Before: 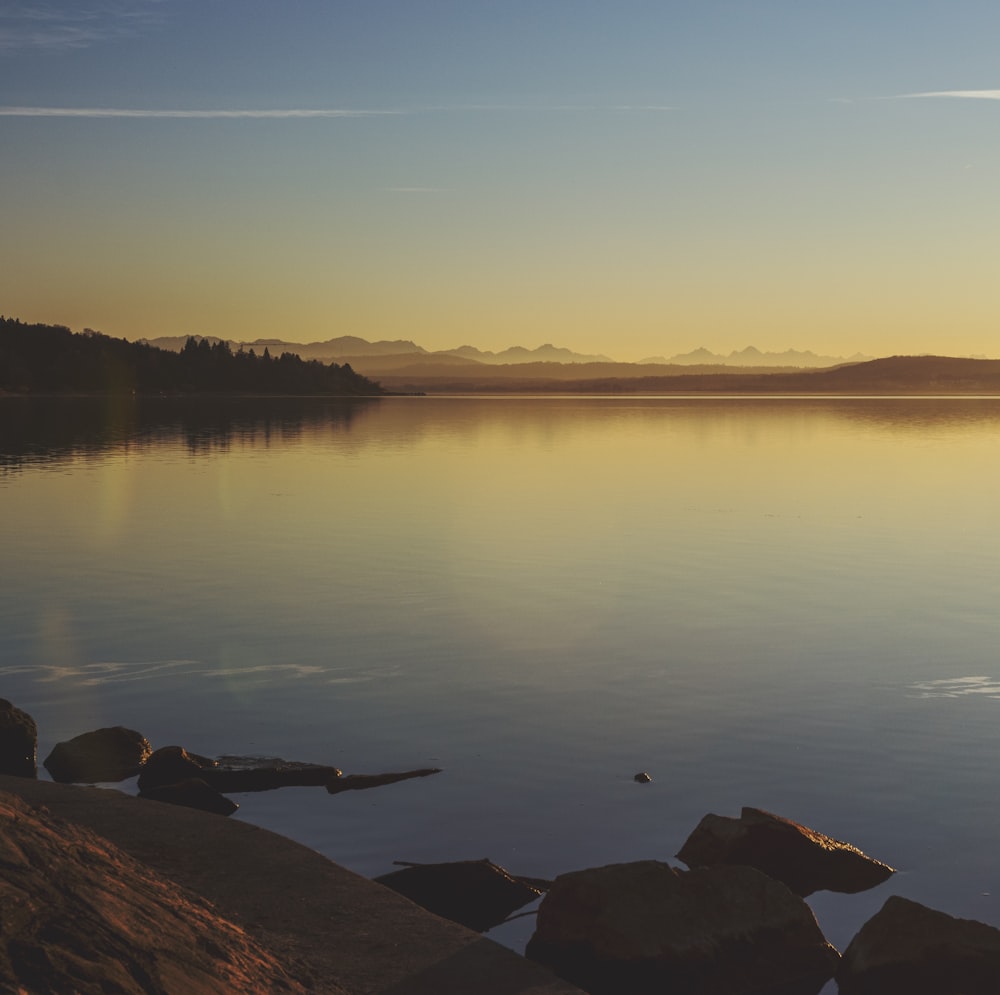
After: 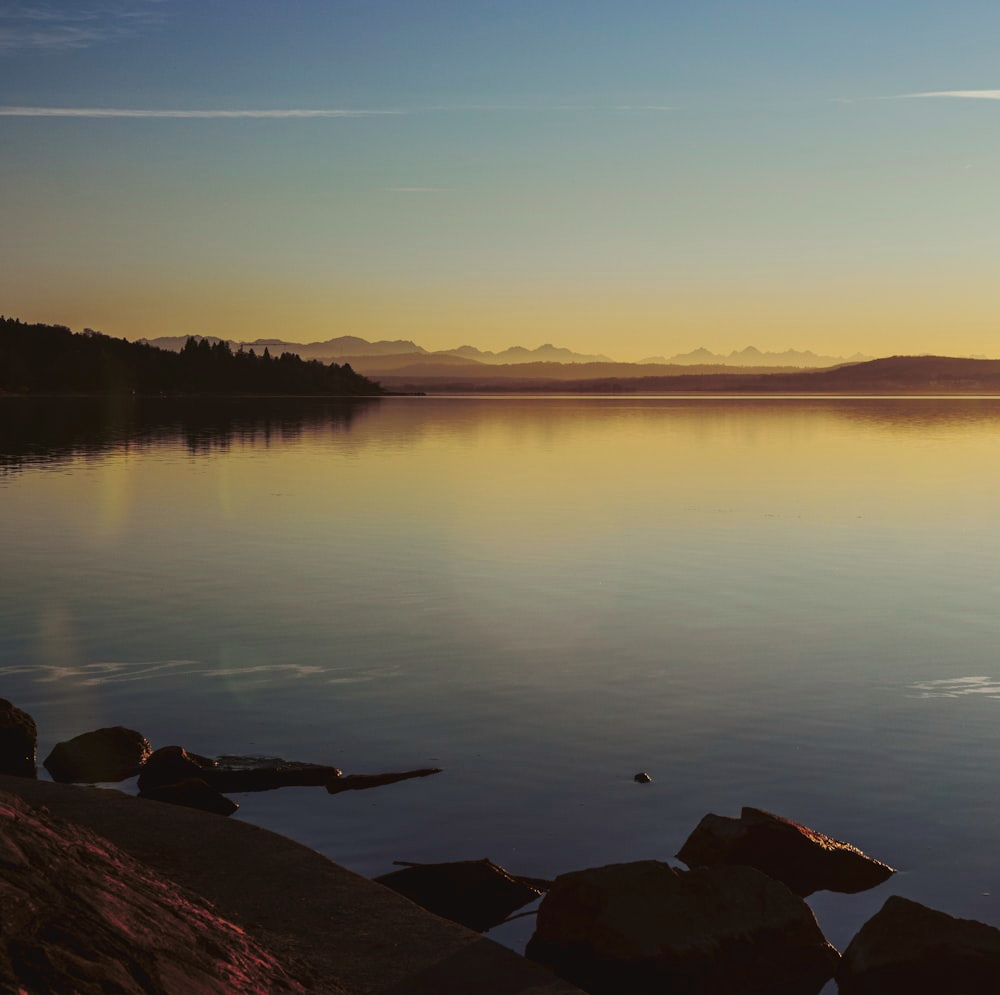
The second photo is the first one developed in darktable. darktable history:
tone curve: curves: ch0 [(0, 0) (0.068, 0.012) (0.183, 0.089) (0.341, 0.283) (0.547, 0.532) (0.828, 0.815) (1, 0.983)]; ch1 [(0, 0) (0.23, 0.166) (0.34, 0.308) (0.371, 0.337) (0.429, 0.411) (0.477, 0.462) (0.499, 0.5) (0.529, 0.537) (0.559, 0.582) (0.743, 0.798) (1, 1)]; ch2 [(0, 0) (0.431, 0.414) (0.498, 0.503) (0.524, 0.528) (0.568, 0.546) (0.6, 0.597) (0.634, 0.645) (0.728, 0.742) (1, 1)], color space Lab, independent channels, preserve colors none
